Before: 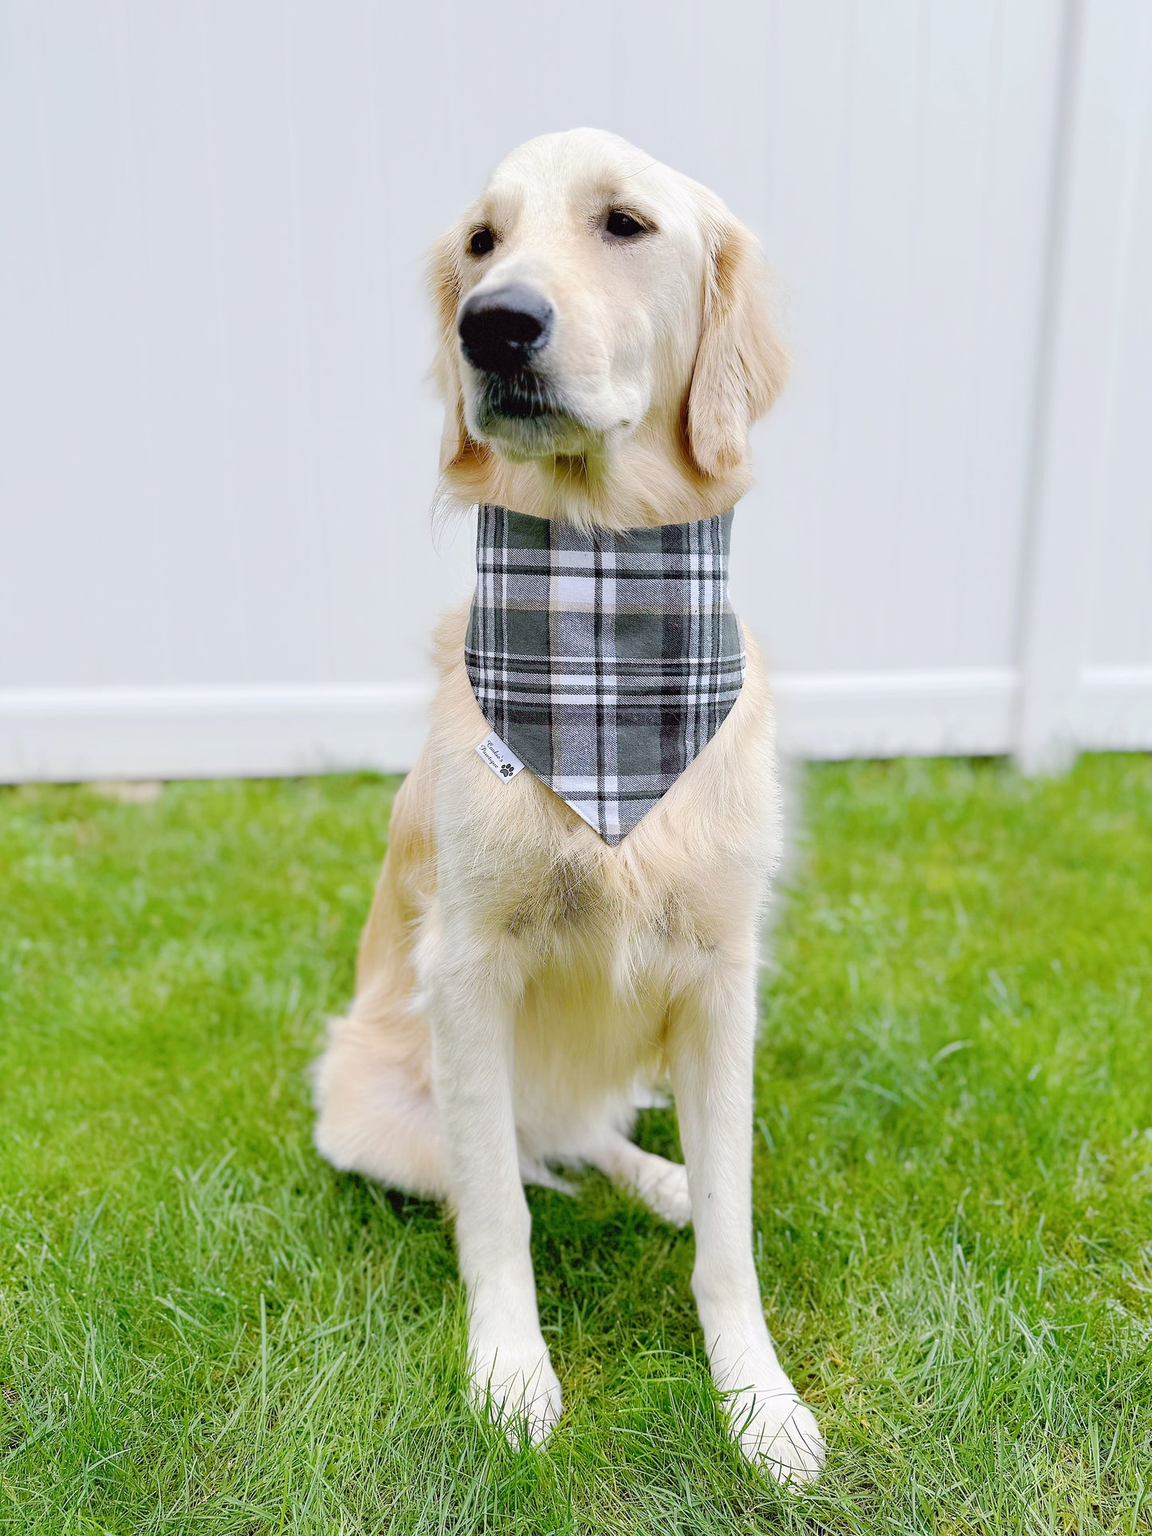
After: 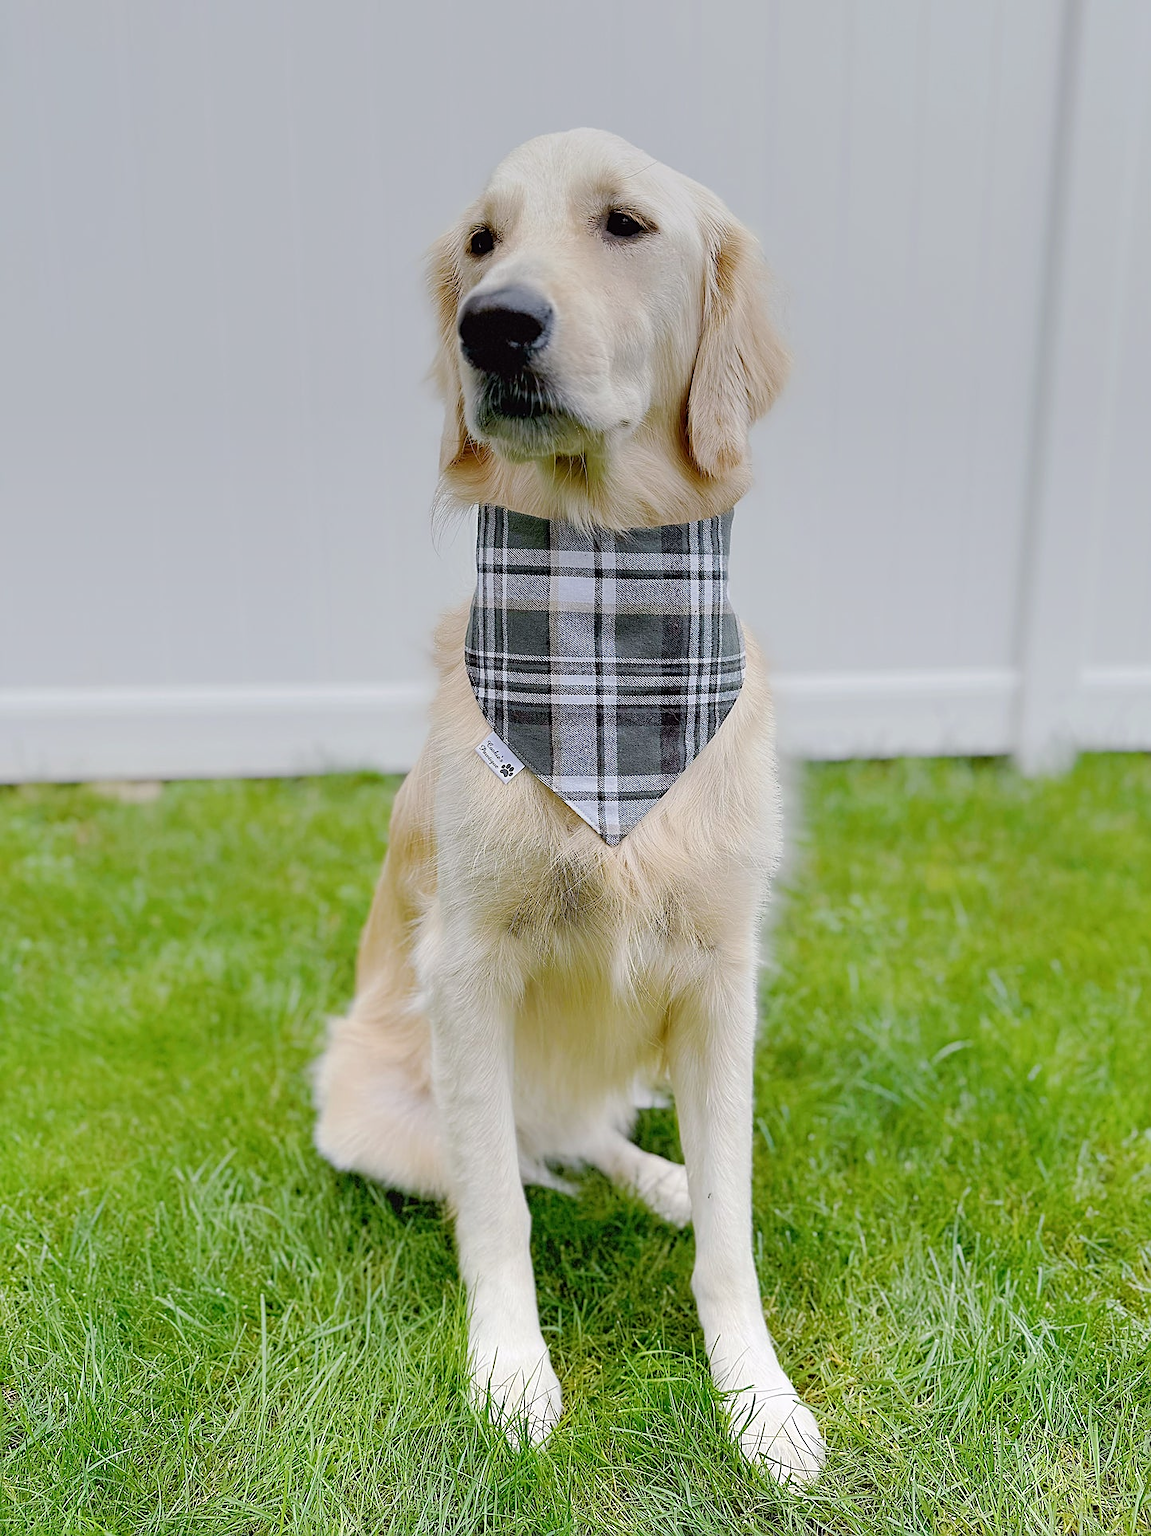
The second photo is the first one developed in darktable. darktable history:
graduated density: rotation -0.352°, offset 57.64
sharpen: on, module defaults
